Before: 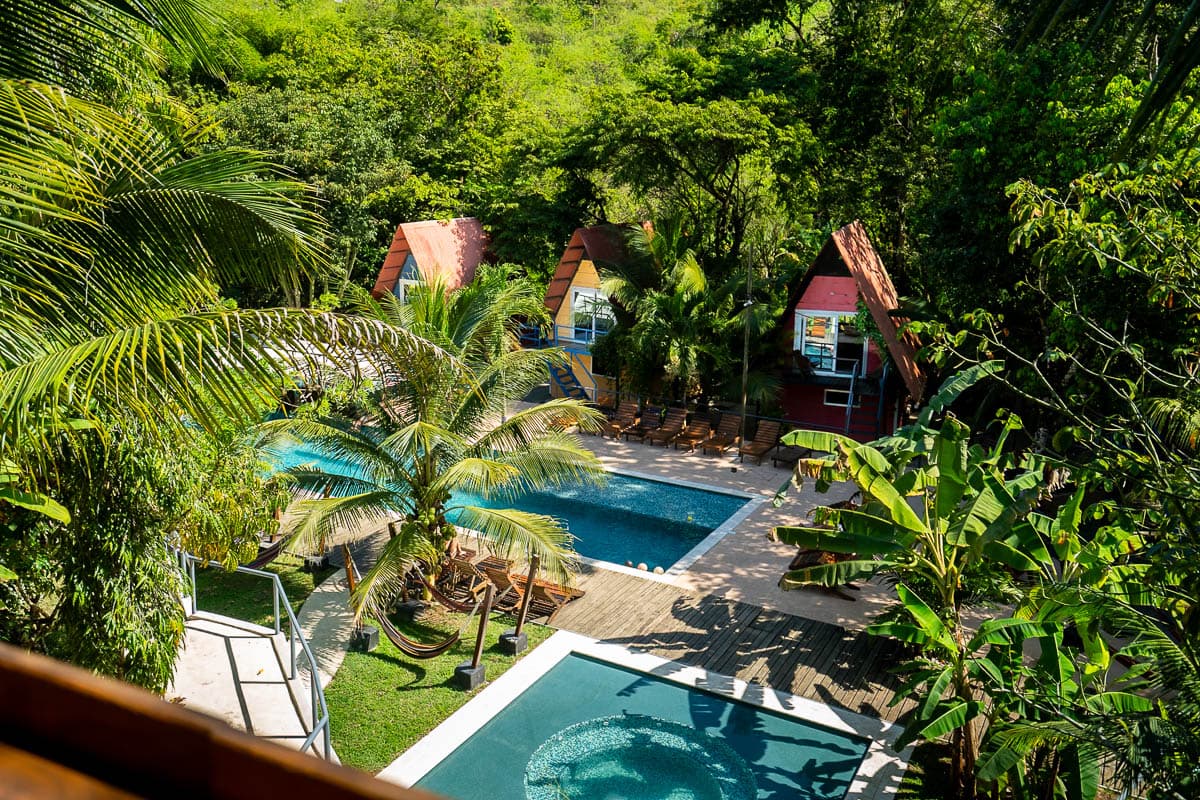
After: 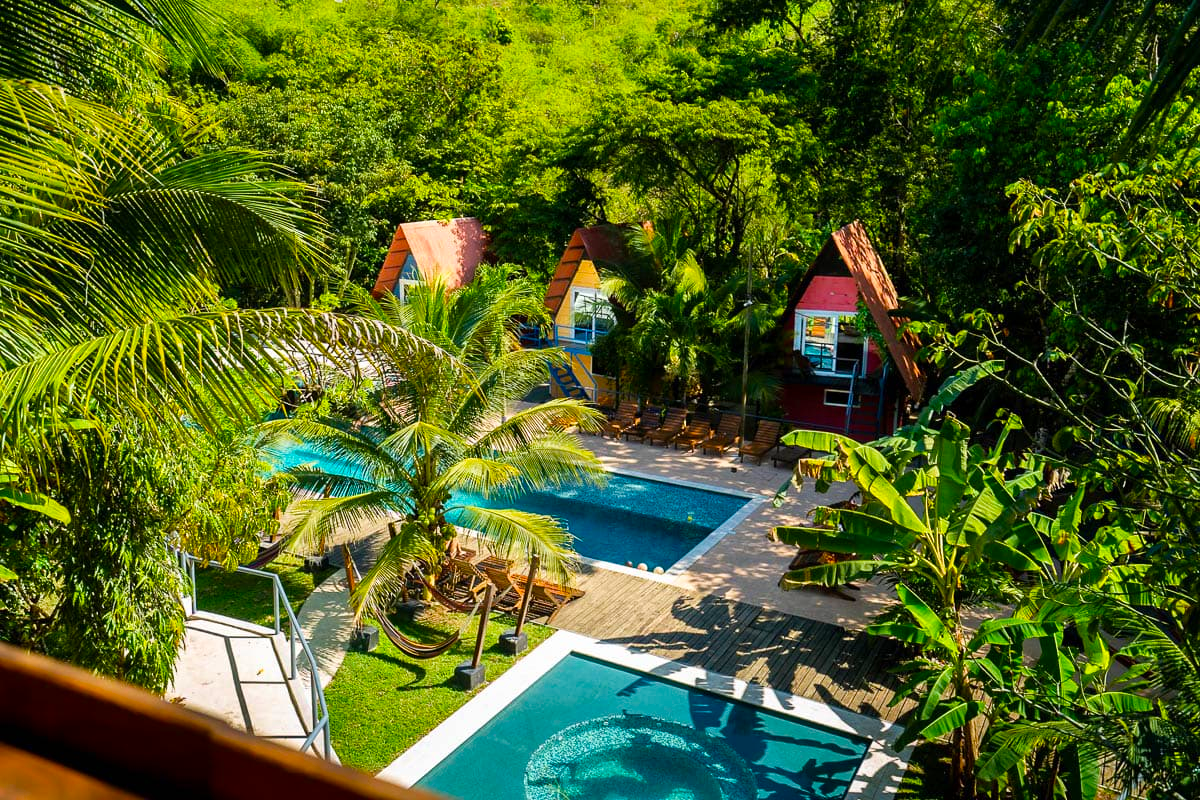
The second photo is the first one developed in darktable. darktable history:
velvia: strength 31.57%, mid-tones bias 0.203
